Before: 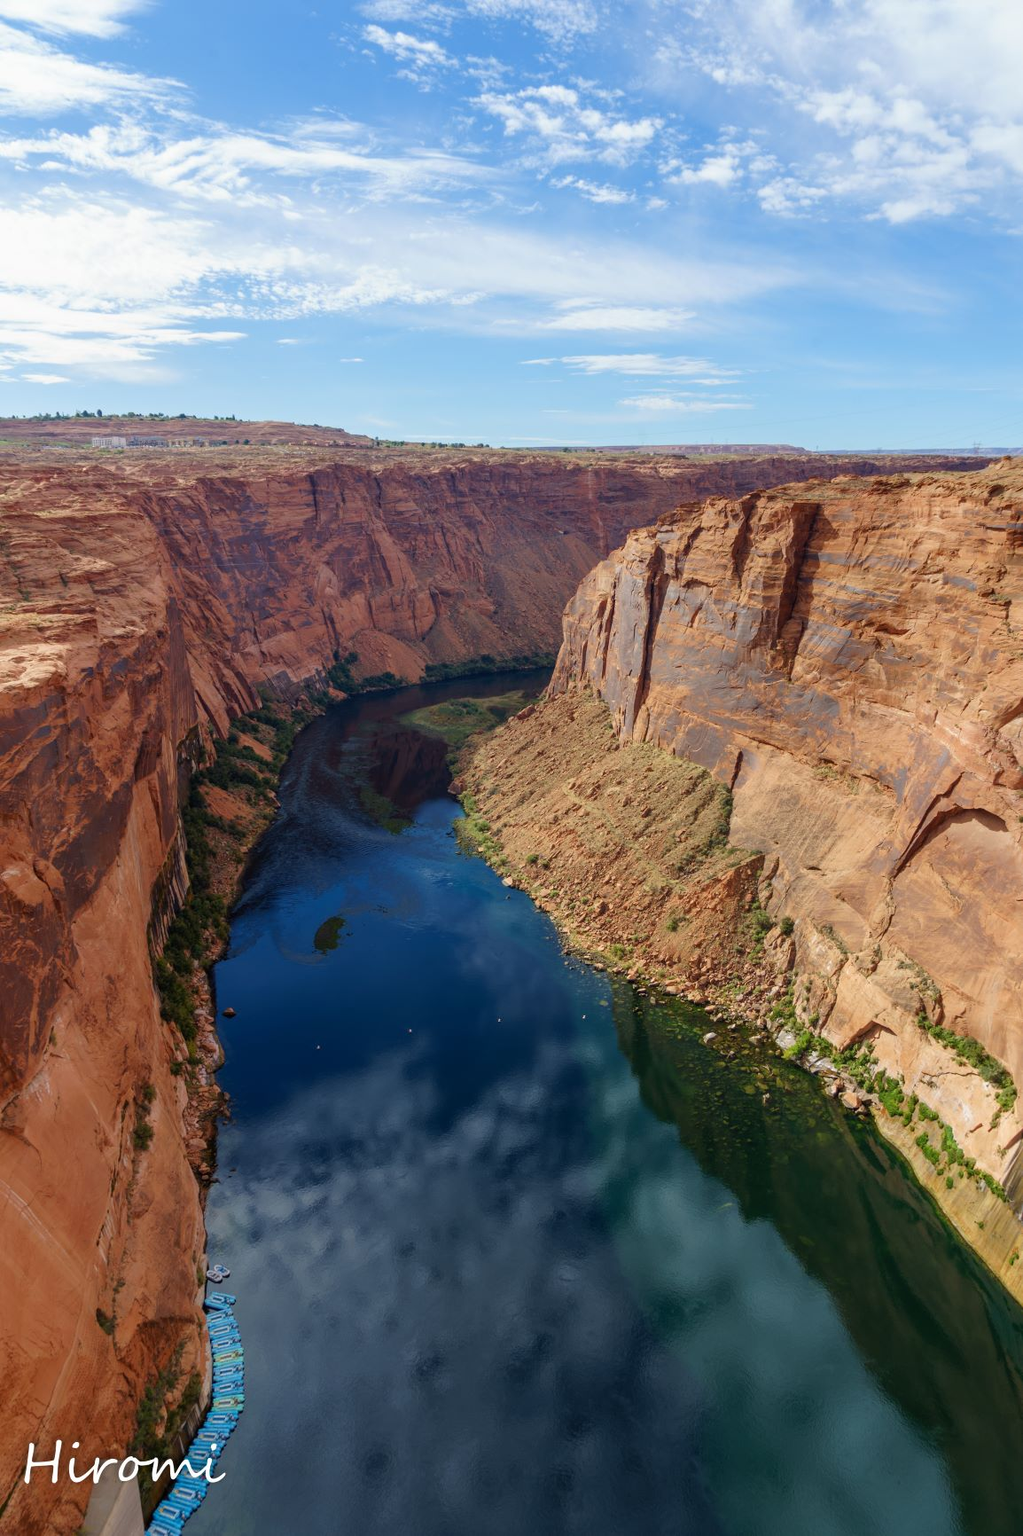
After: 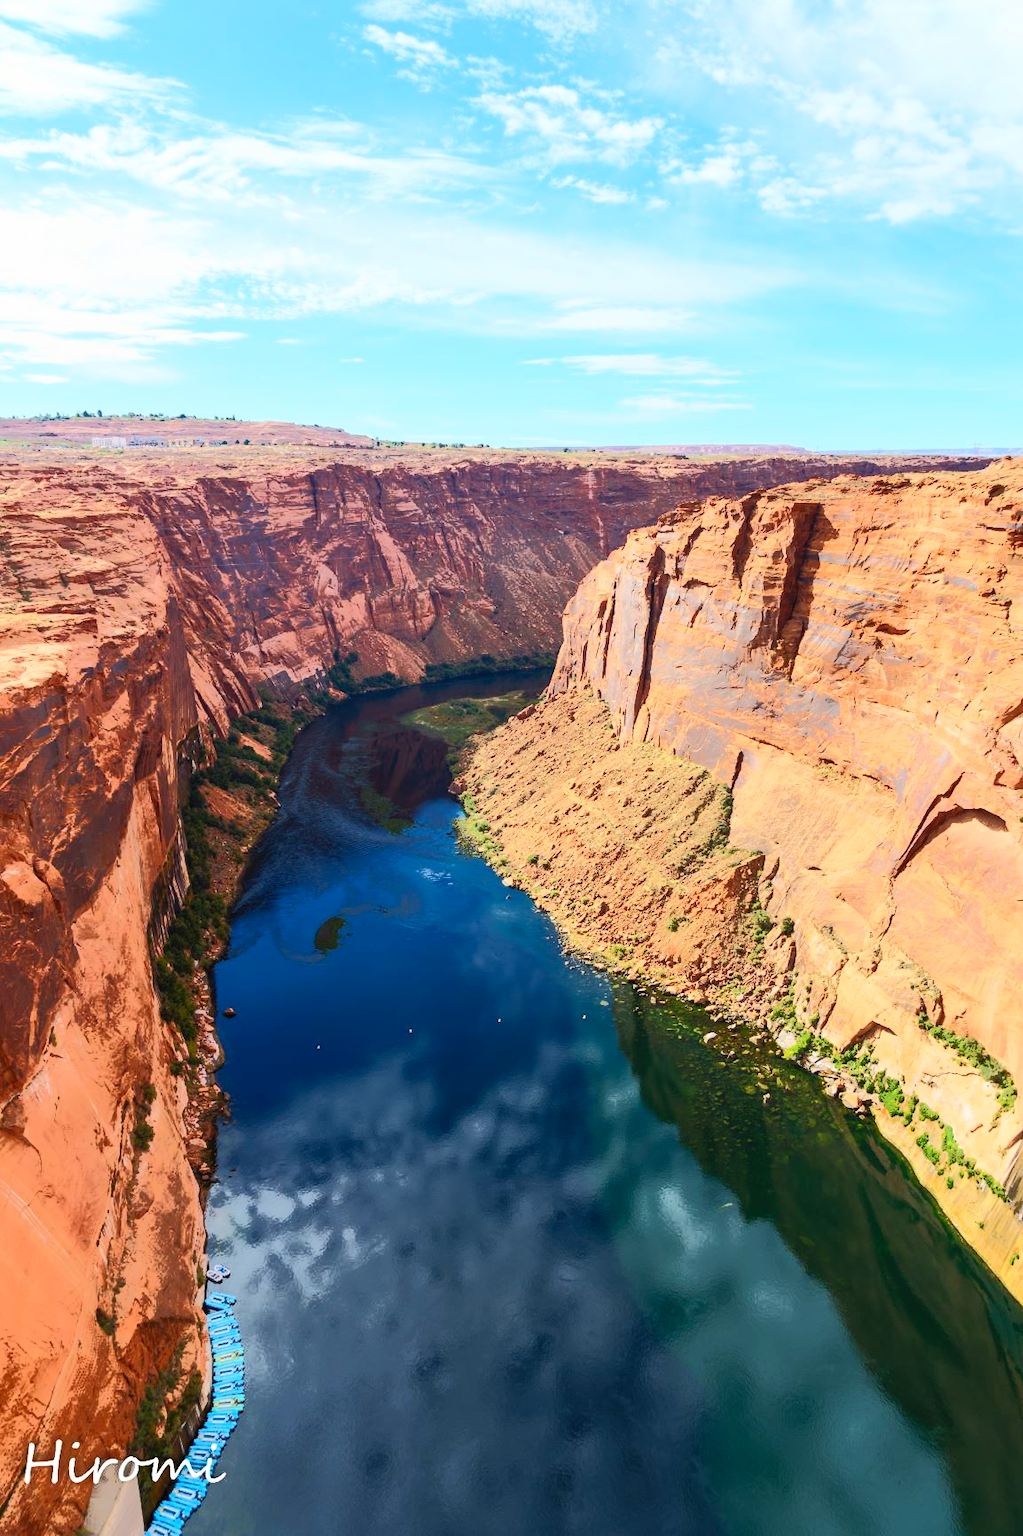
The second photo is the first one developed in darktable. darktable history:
tone curve: curves: ch0 [(0, 0) (0.003, 0.003) (0.011, 0.01) (0.025, 0.023) (0.044, 0.042) (0.069, 0.065) (0.1, 0.094) (0.136, 0.128) (0.177, 0.167) (0.224, 0.211) (0.277, 0.261) (0.335, 0.316) (0.399, 0.376) (0.468, 0.441) (0.543, 0.685) (0.623, 0.741) (0.709, 0.8) (0.801, 0.863) (0.898, 0.929) (1, 1)], color space Lab, independent channels, preserve colors none
contrast brightness saturation: contrast 0.236, brightness 0.244, saturation 0.388
